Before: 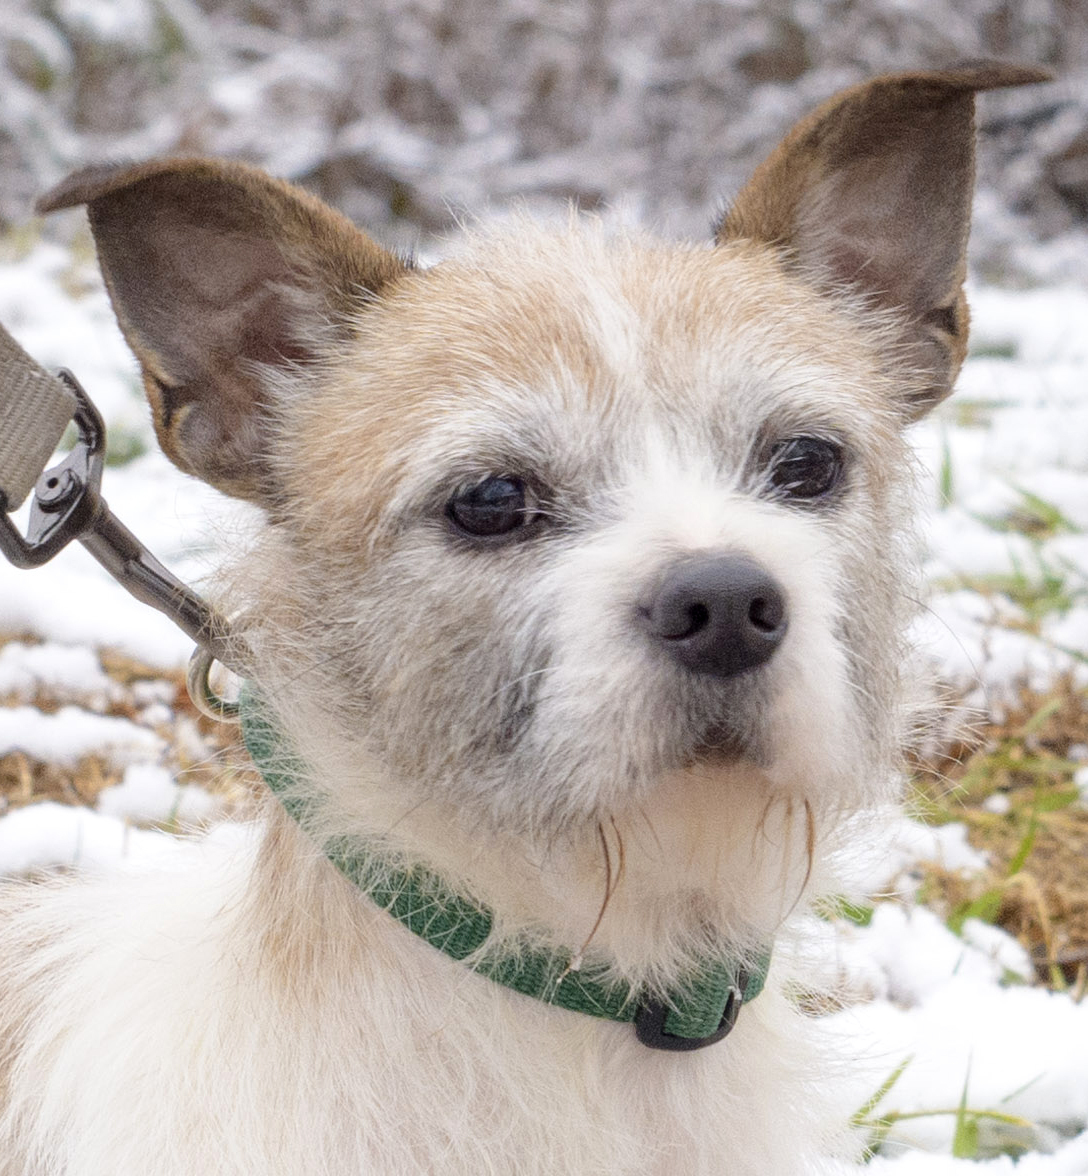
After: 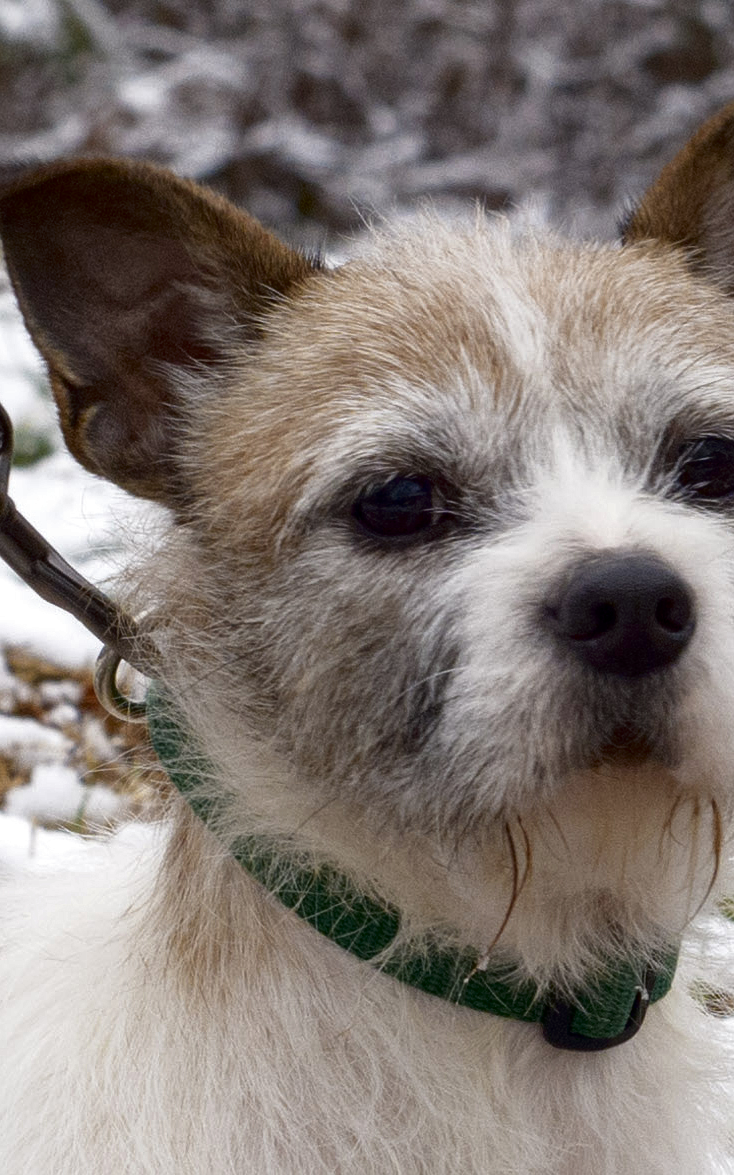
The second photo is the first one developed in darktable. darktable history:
contrast brightness saturation: brightness -0.521
crop and rotate: left 8.608%, right 23.899%
